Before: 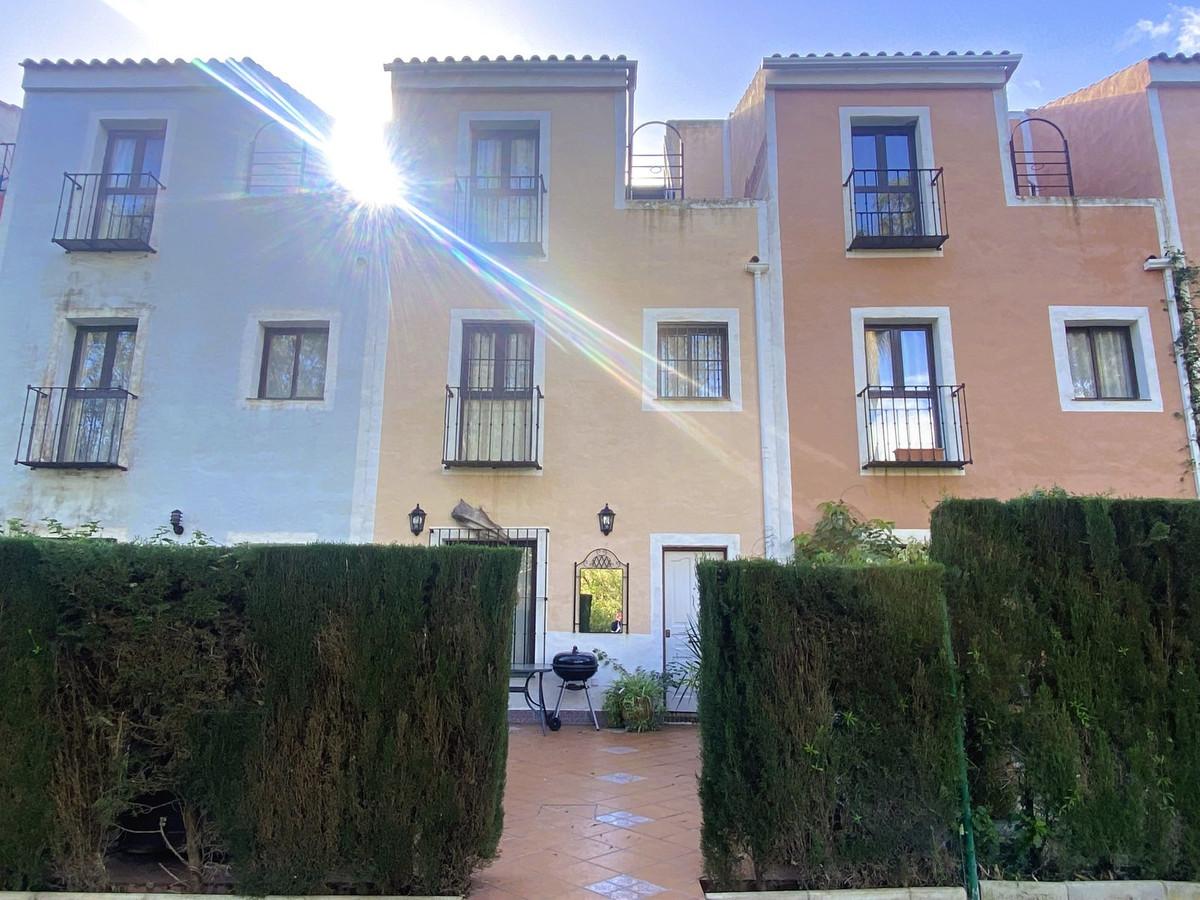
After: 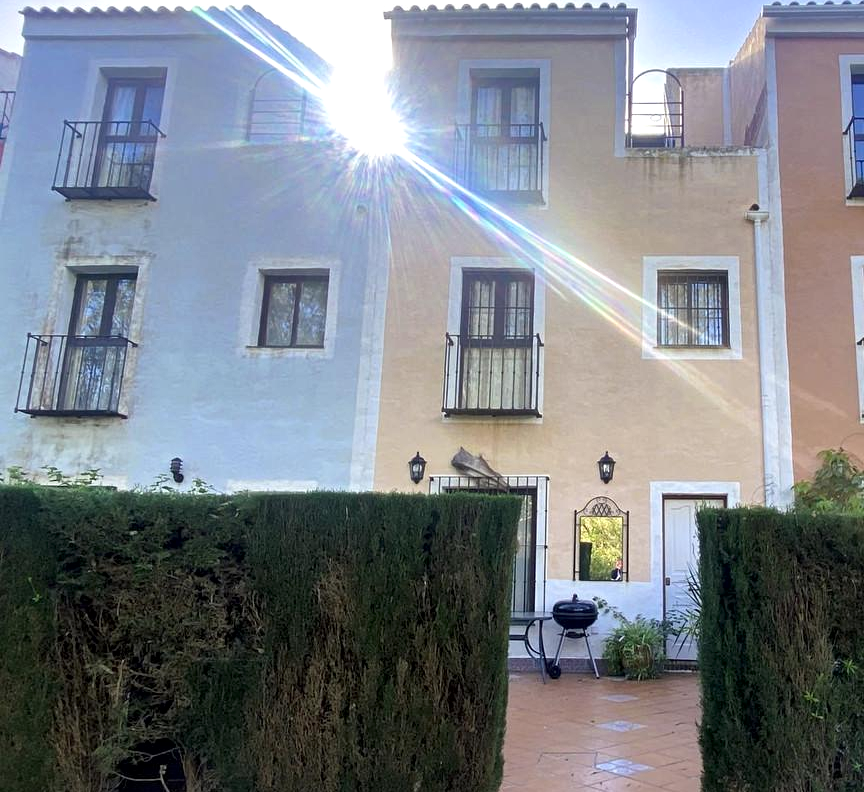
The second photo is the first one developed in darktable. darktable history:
crop: top 5.803%, right 27.864%, bottom 5.804%
local contrast: mode bilateral grid, contrast 25, coarseness 60, detail 151%, midtone range 0.2
